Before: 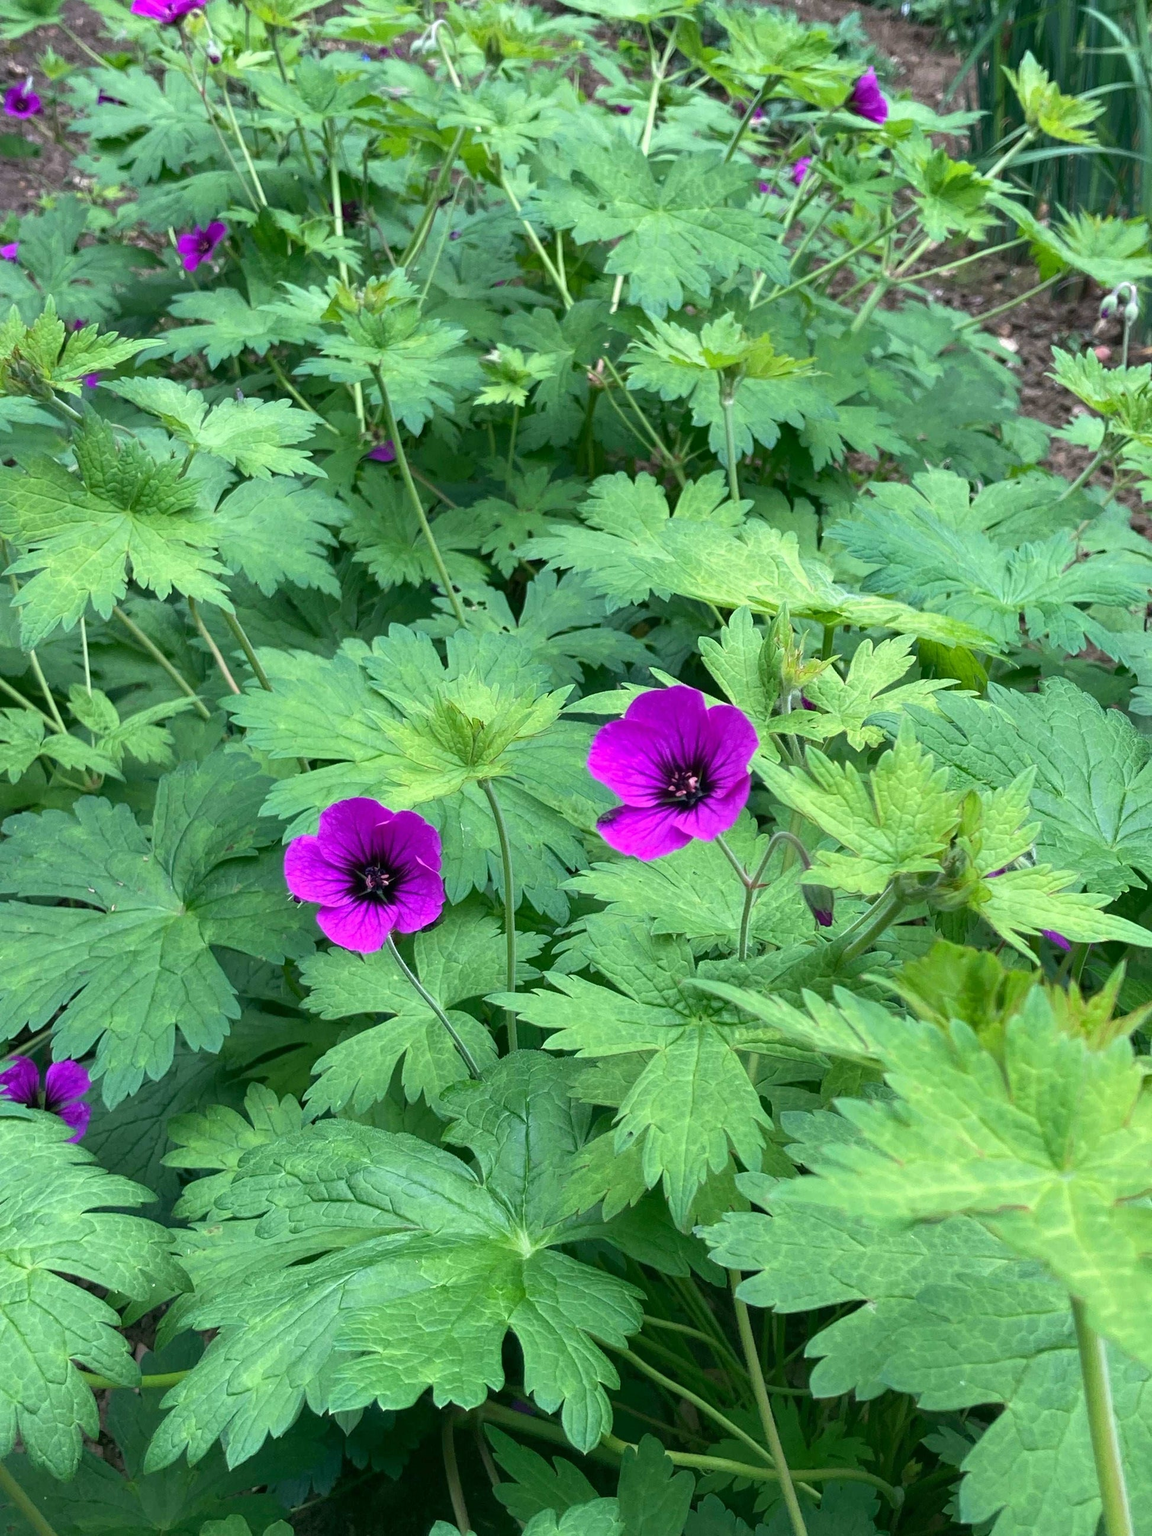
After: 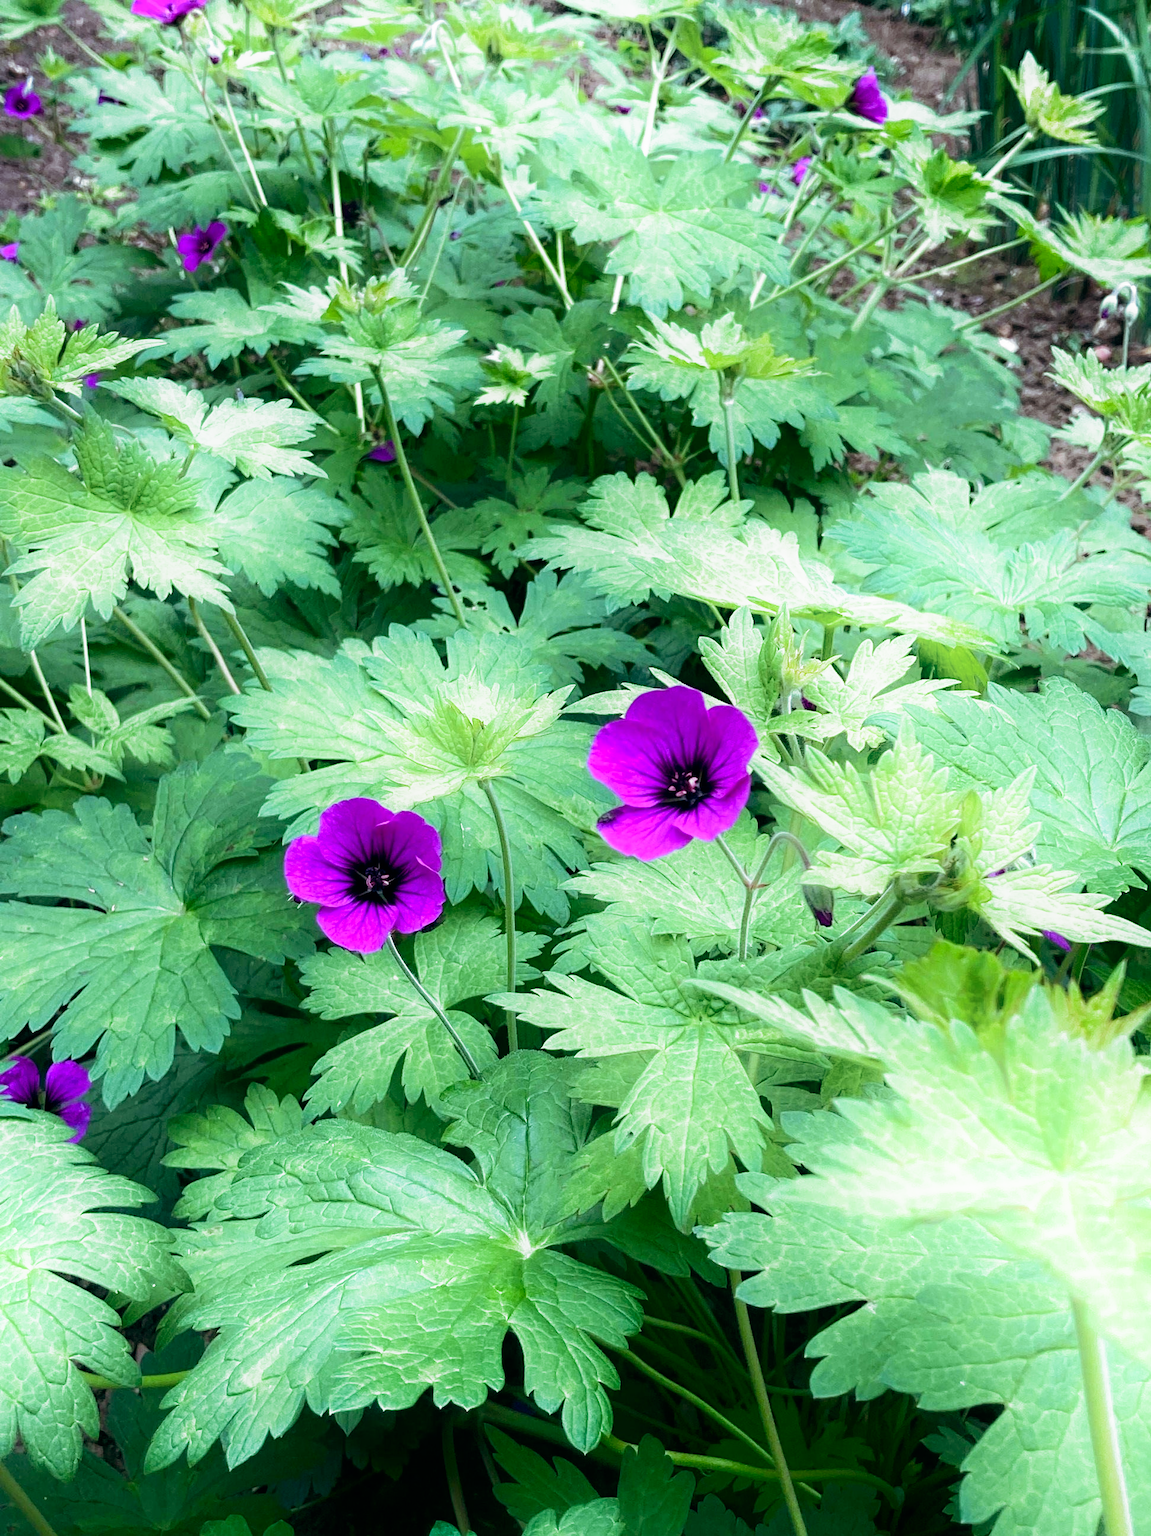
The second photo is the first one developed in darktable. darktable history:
color balance: lift [1.003, 0.993, 1.001, 1.007], gamma [1.018, 1.072, 0.959, 0.928], gain [0.974, 0.873, 1.031, 1.127]
shadows and highlights: shadows -54.3, highlights 86.09, soften with gaussian
filmic rgb: black relative exposure -8.2 EV, white relative exposure 2.2 EV, threshold 3 EV, hardness 7.11, latitude 75%, contrast 1.325, highlights saturation mix -2%, shadows ↔ highlights balance 30%, preserve chrominance no, color science v5 (2021), contrast in shadows safe, contrast in highlights safe, enable highlight reconstruction true
